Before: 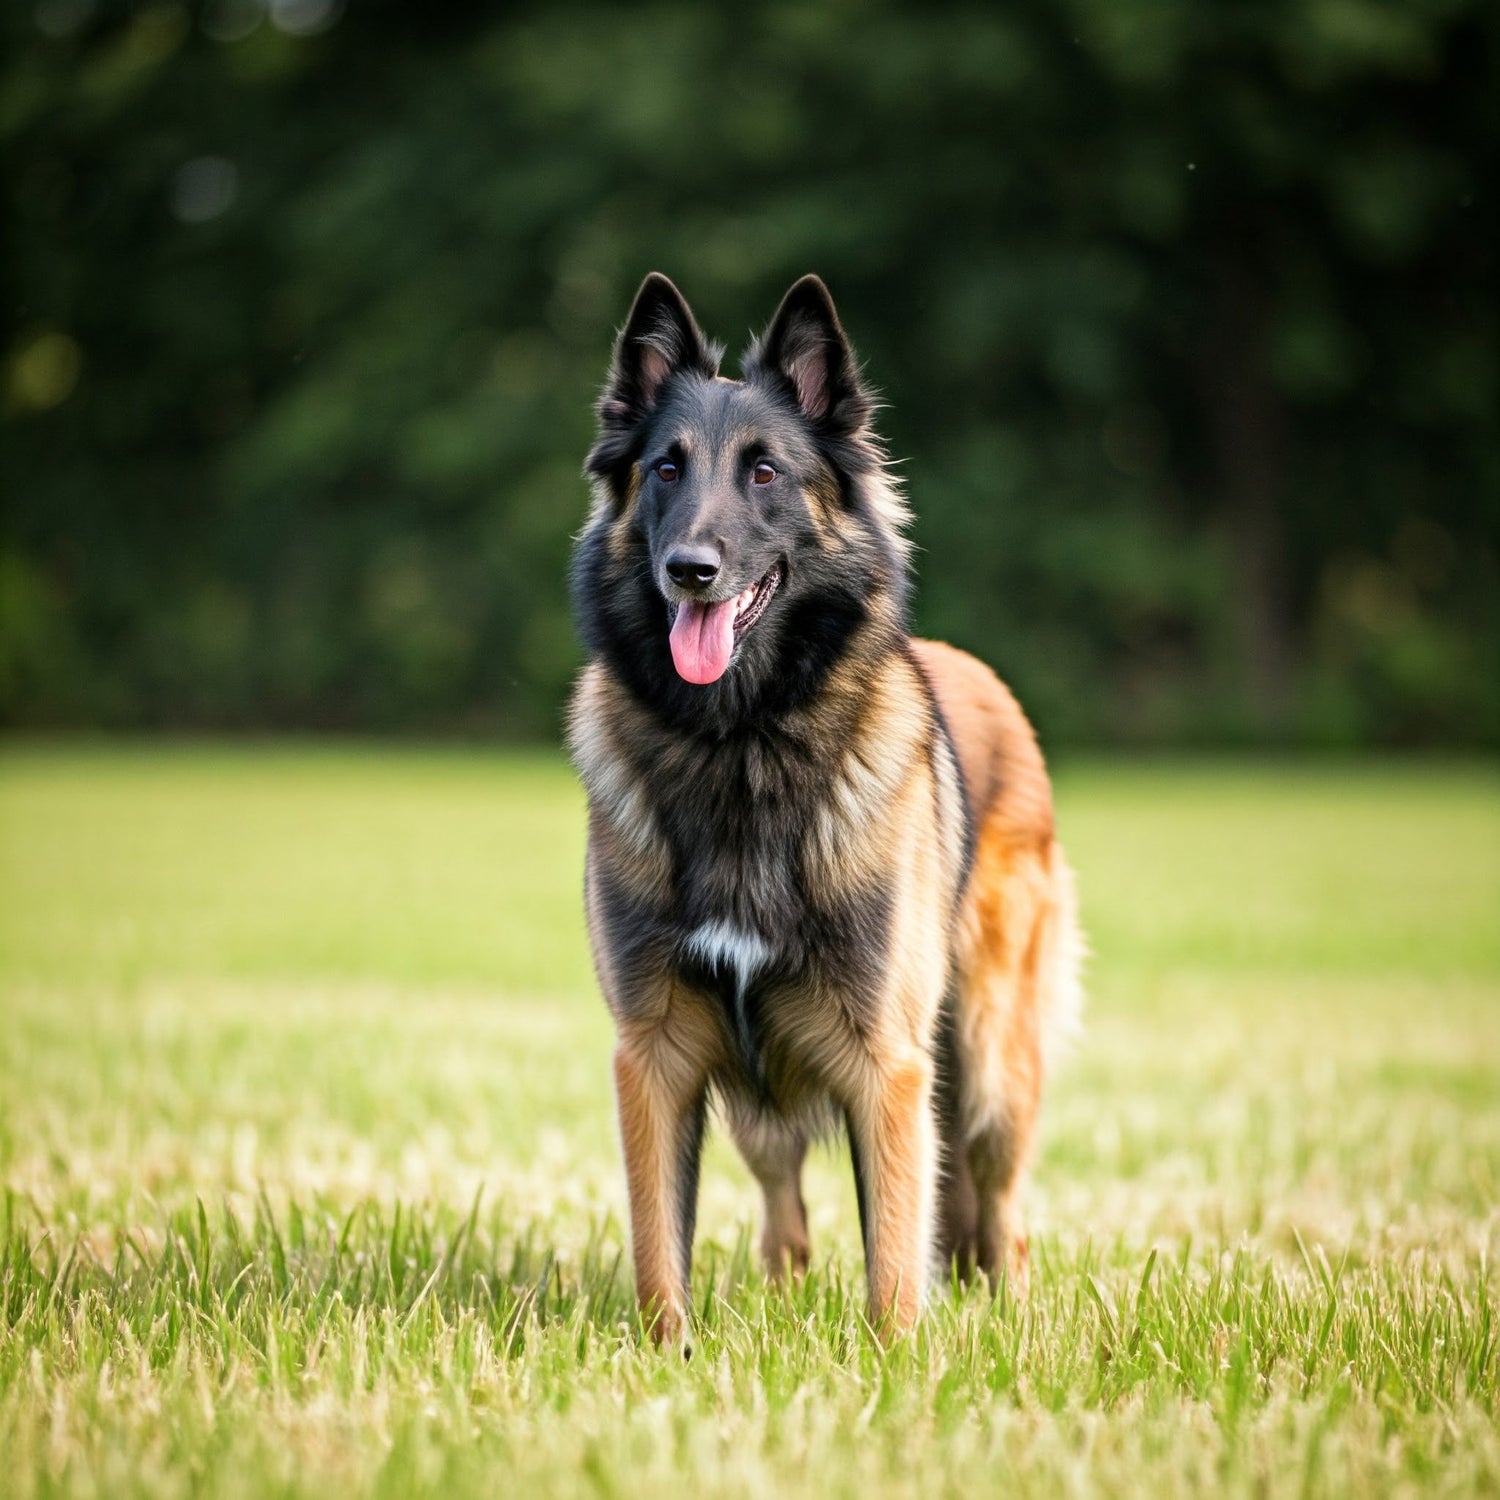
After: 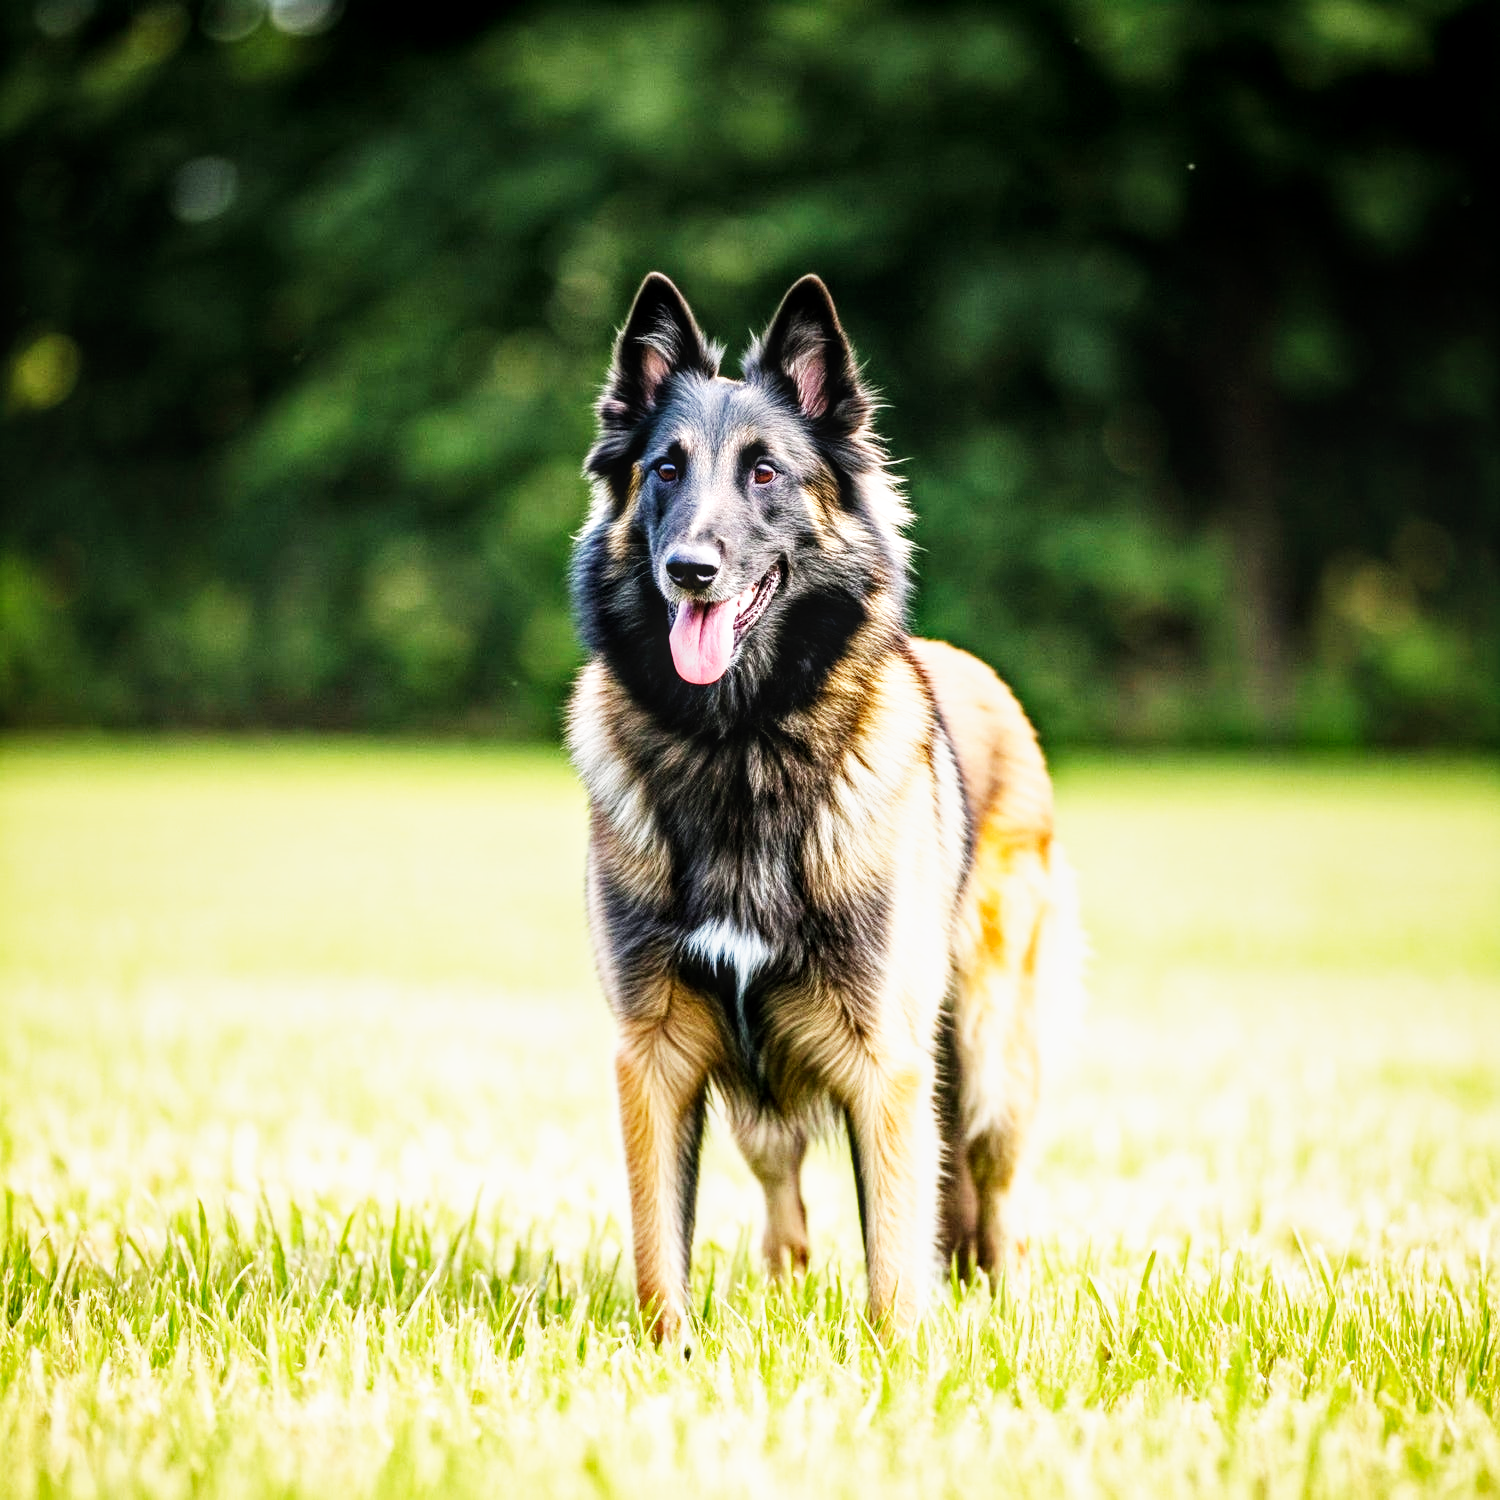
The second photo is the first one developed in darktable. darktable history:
base curve: curves: ch0 [(0, 0) (0.007, 0.004) (0.027, 0.03) (0.046, 0.07) (0.207, 0.54) (0.442, 0.872) (0.673, 0.972) (1, 1)], preserve colors none
local contrast: detail 130%
